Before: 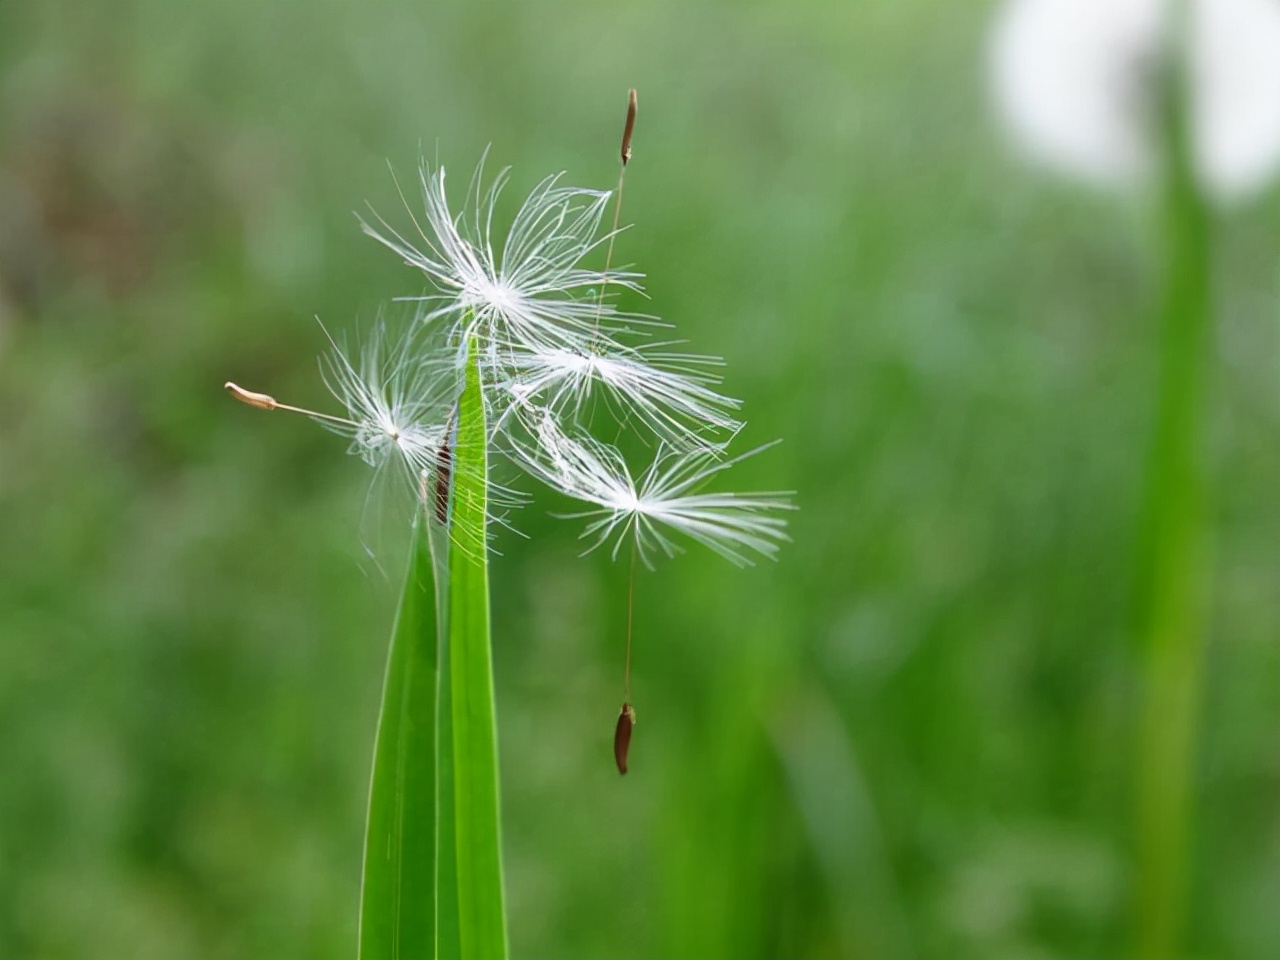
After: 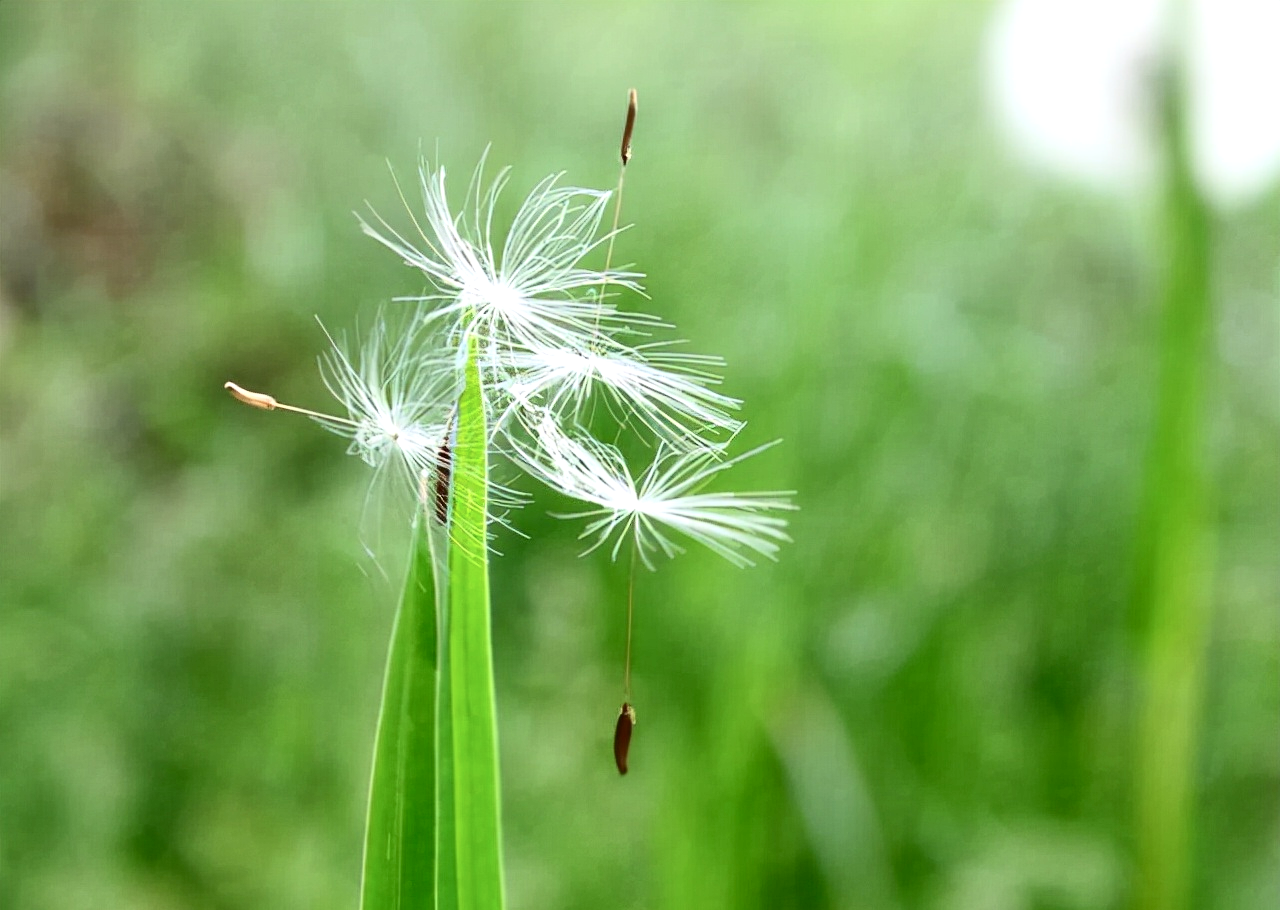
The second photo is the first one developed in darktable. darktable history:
contrast brightness saturation: contrast 0.28
crop and rotate: top 0.006%, bottom 5.195%
exposure: black level correction 0.001, exposure 0.499 EV, compensate exposure bias true, compensate highlight preservation false
